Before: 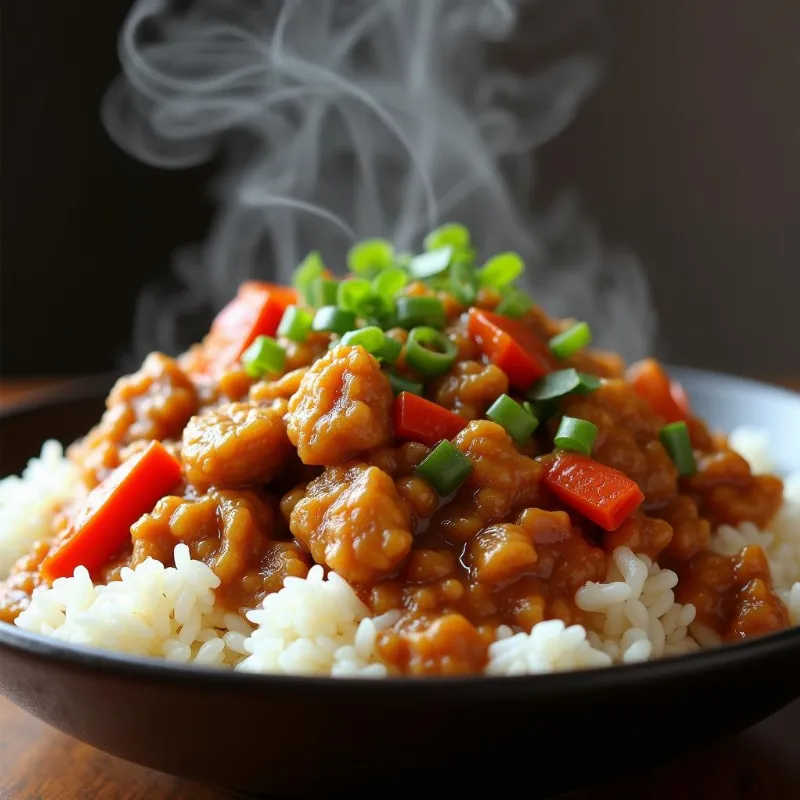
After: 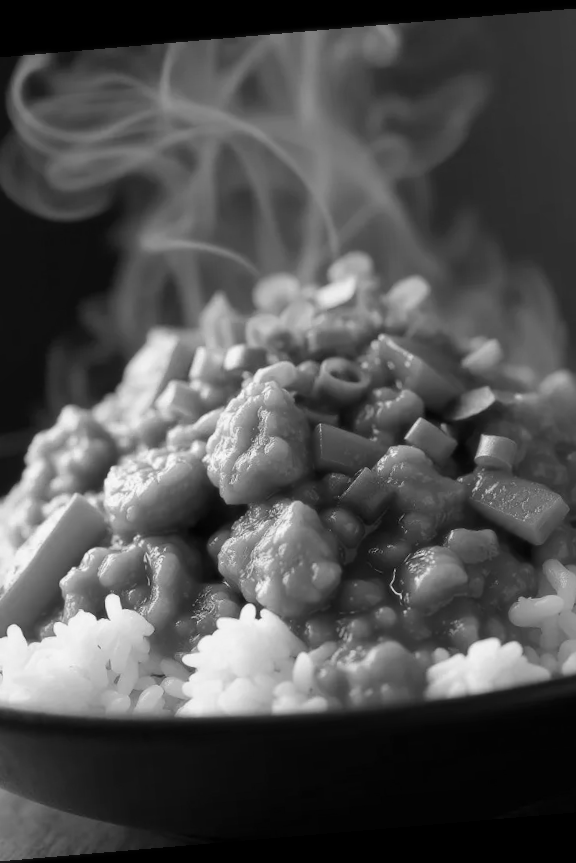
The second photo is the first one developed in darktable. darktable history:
rotate and perspective: rotation -4.86°, automatic cropping off
soften: size 10%, saturation 50%, brightness 0.2 EV, mix 10%
monochrome: a 30.25, b 92.03
crop and rotate: left 13.537%, right 19.796%
shadows and highlights: shadows 20.91, highlights -82.73, soften with gaussian
